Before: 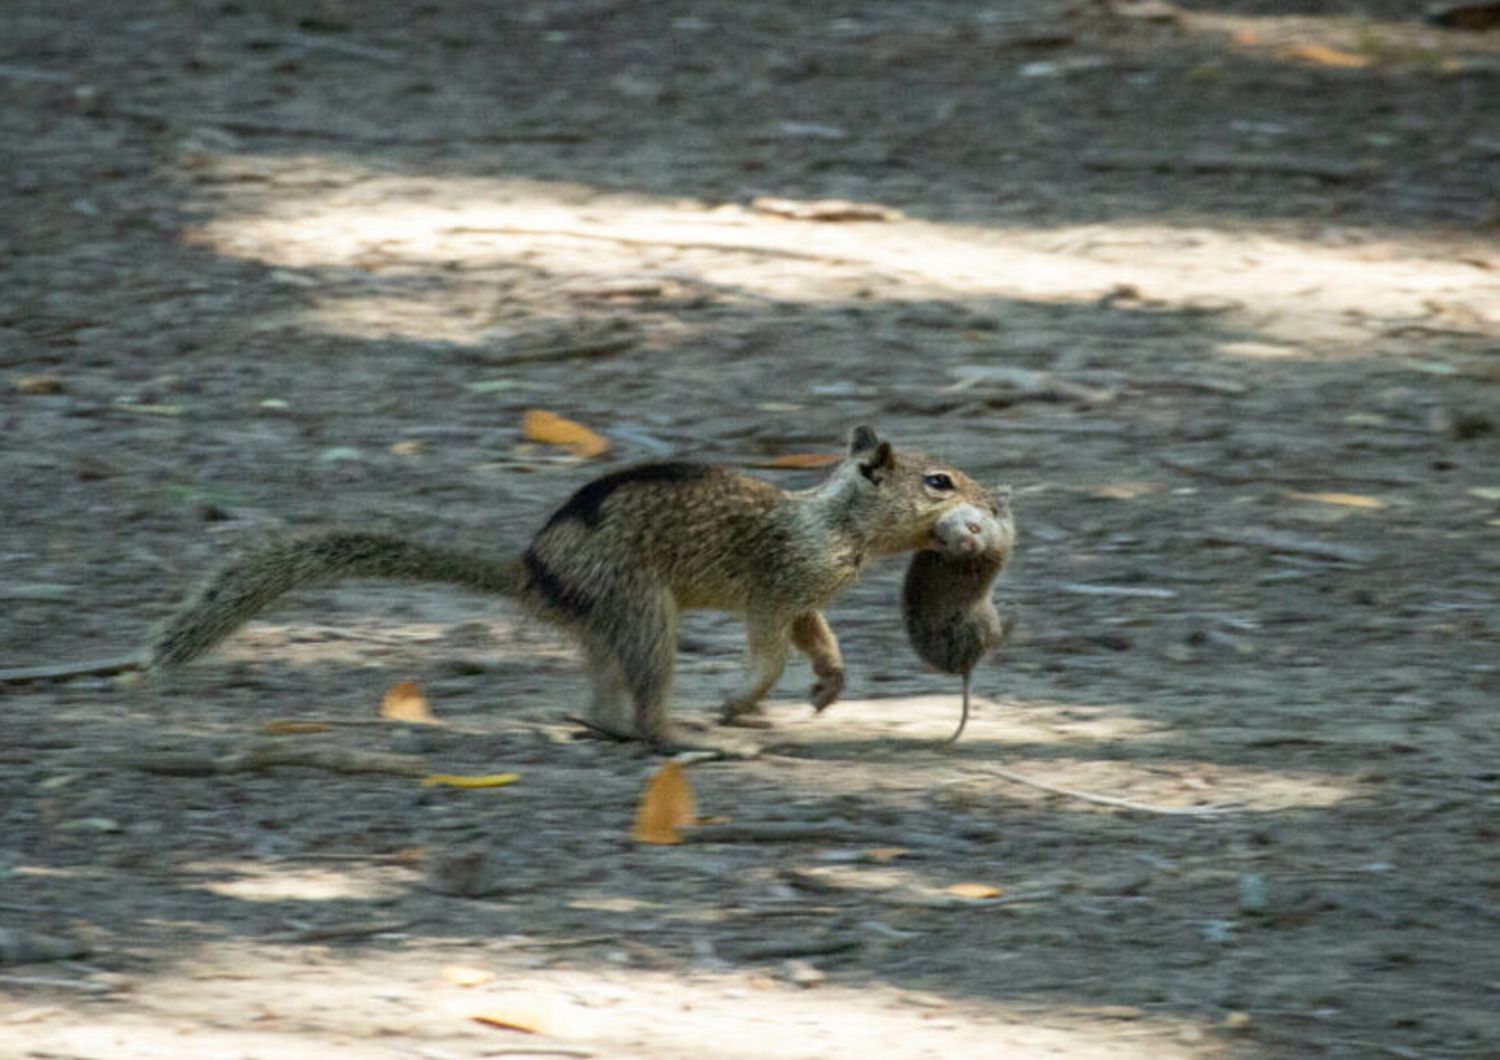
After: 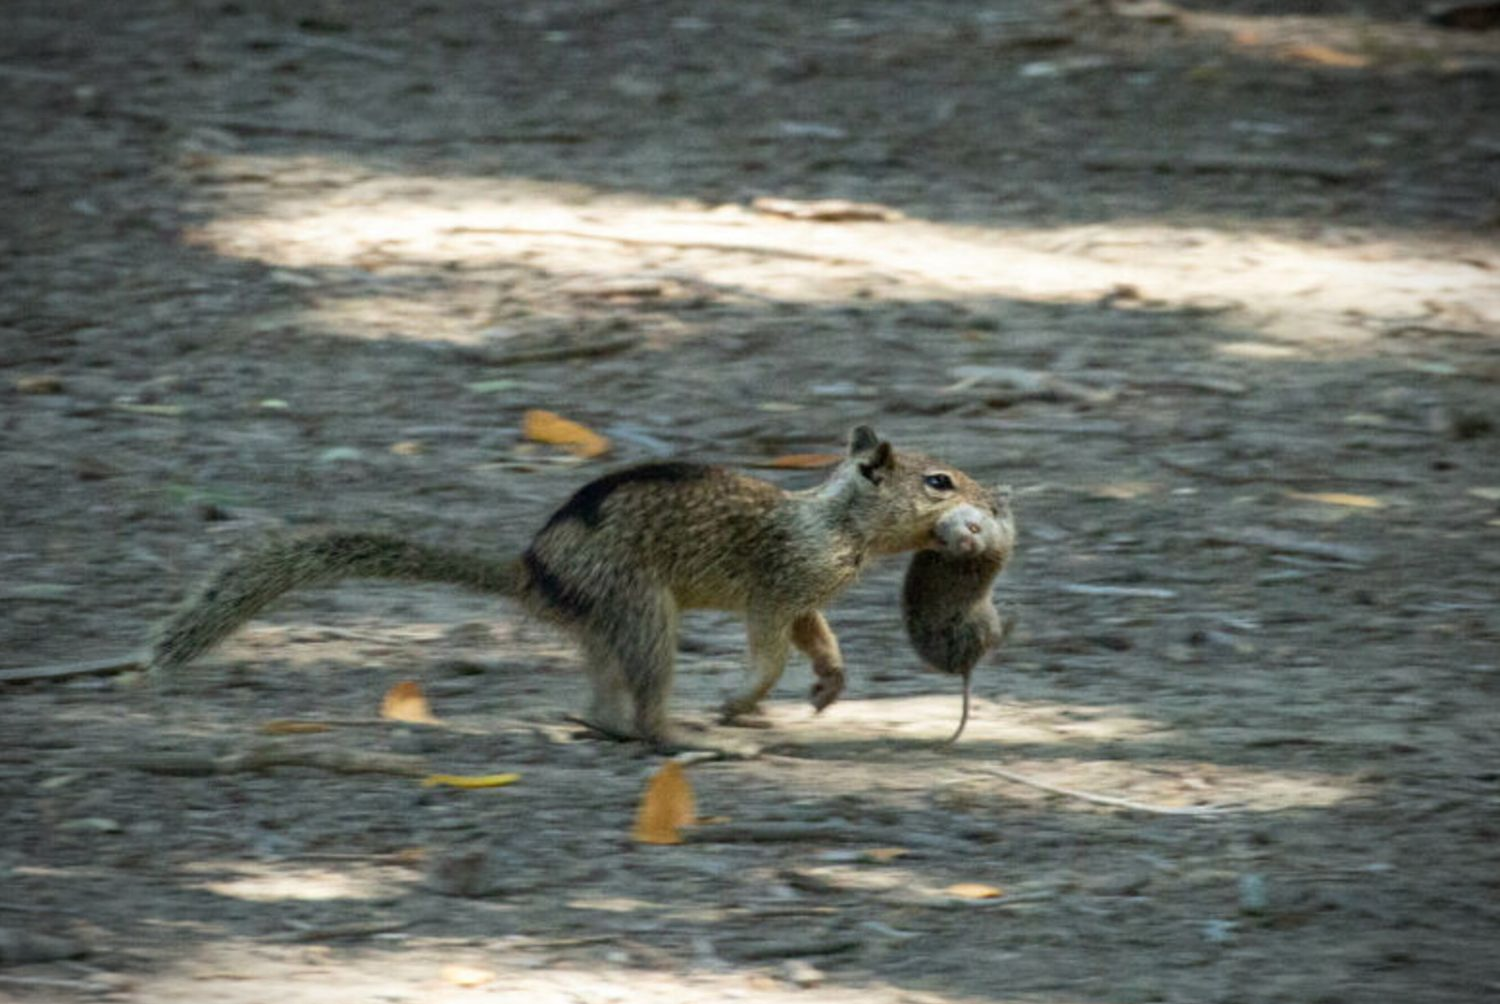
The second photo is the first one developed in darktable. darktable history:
vignetting: on, module defaults
crop and rotate: top 0.007%, bottom 5.269%
